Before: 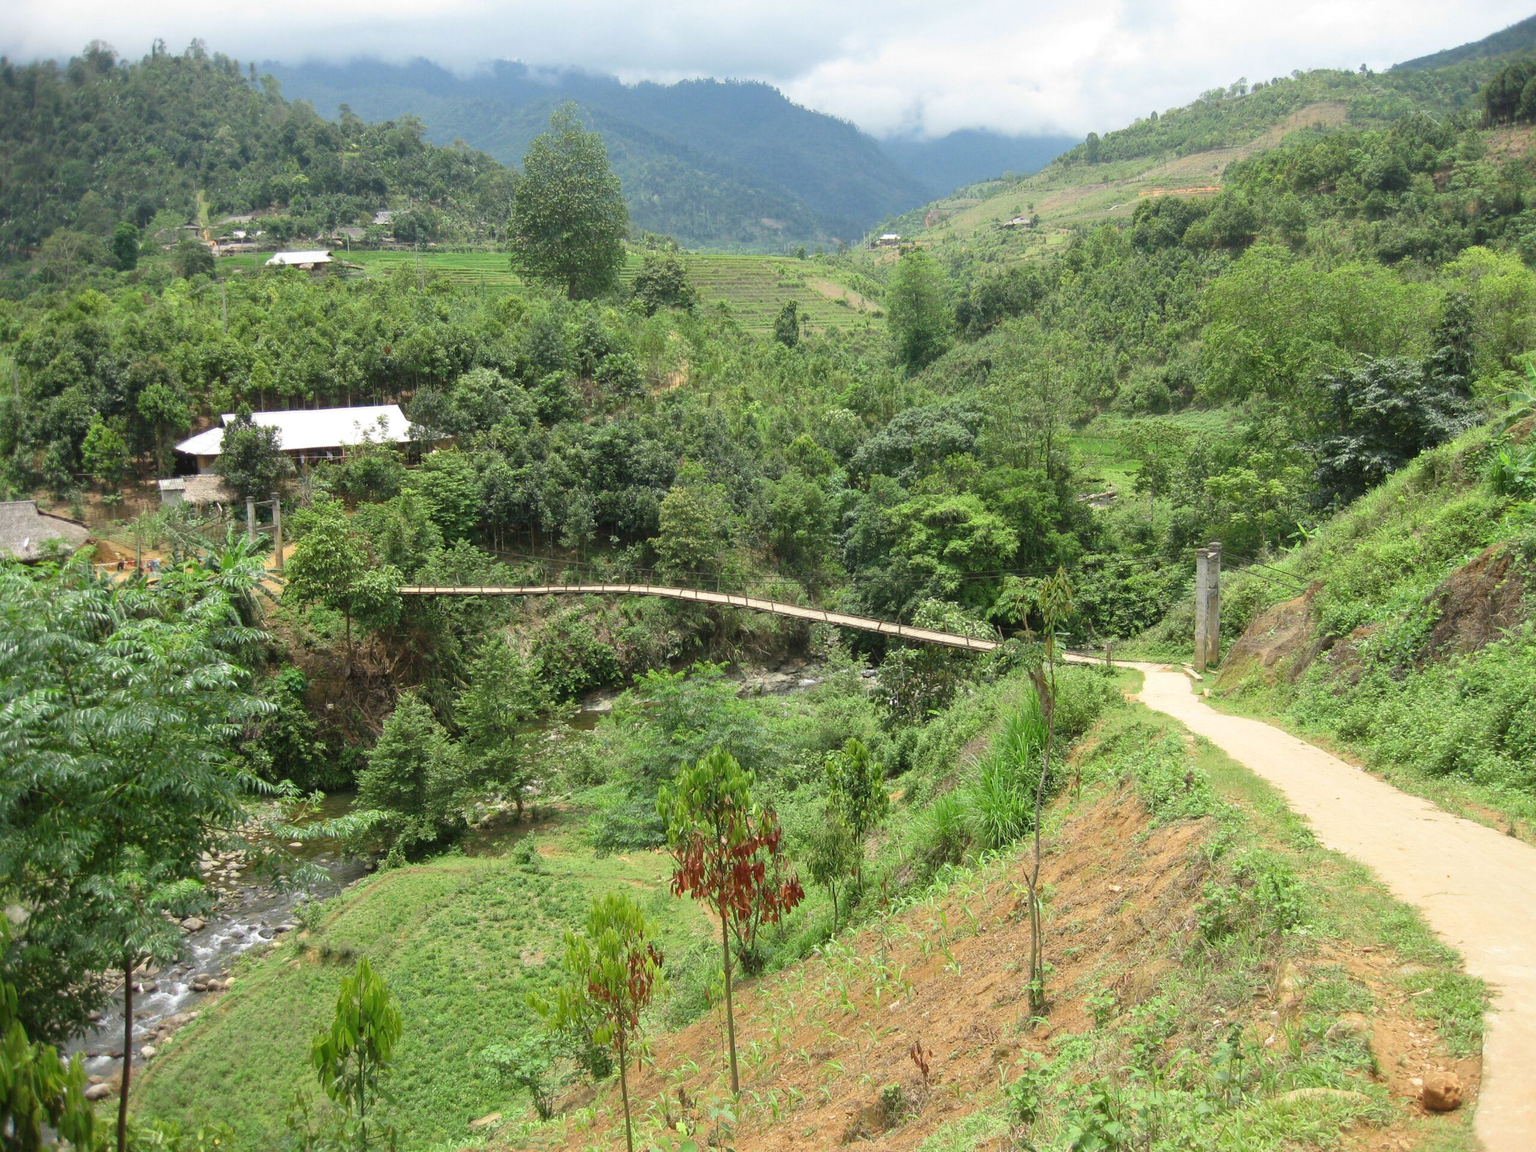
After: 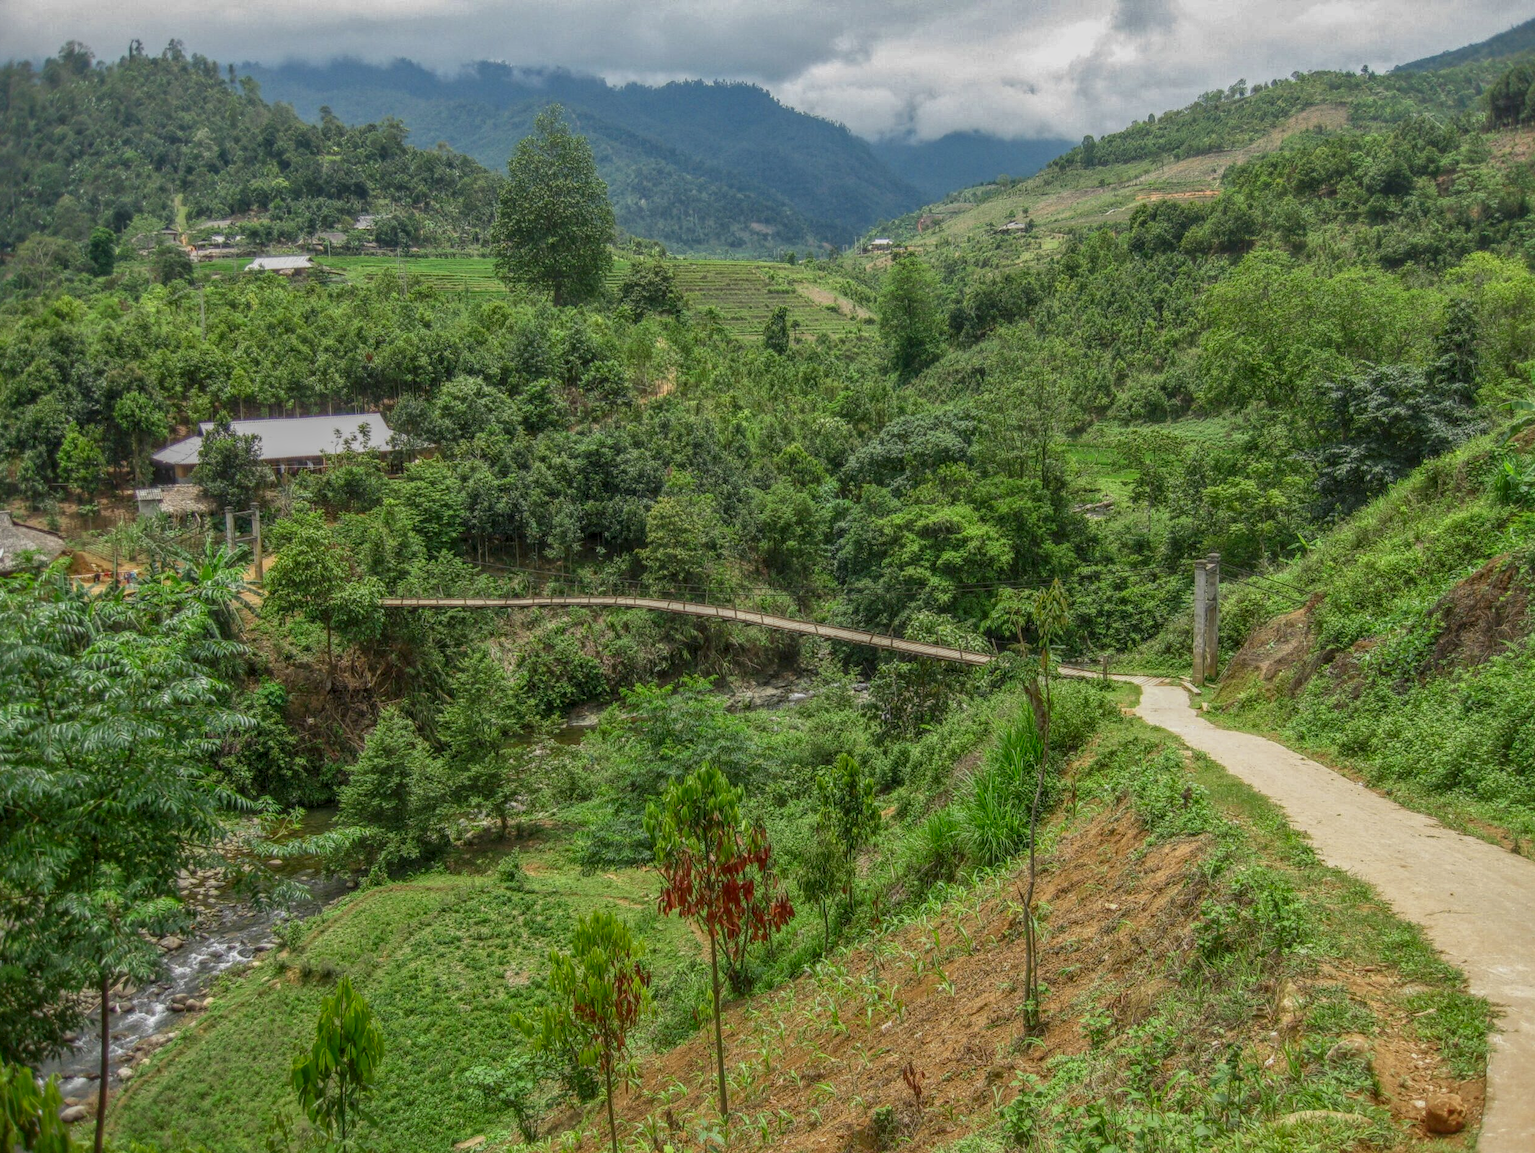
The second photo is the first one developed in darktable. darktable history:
local contrast: highlights 3%, shadows 7%, detail 199%, midtone range 0.246
shadows and highlights: on, module defaults
tone curve: curves: ch0 [(0, 0) (0.91, 0.76) (0.997, 0.913)], color space Lab, independent channels, preserve colors none
crop: left 1.689%, right 0.287%, bottom 1.837%
